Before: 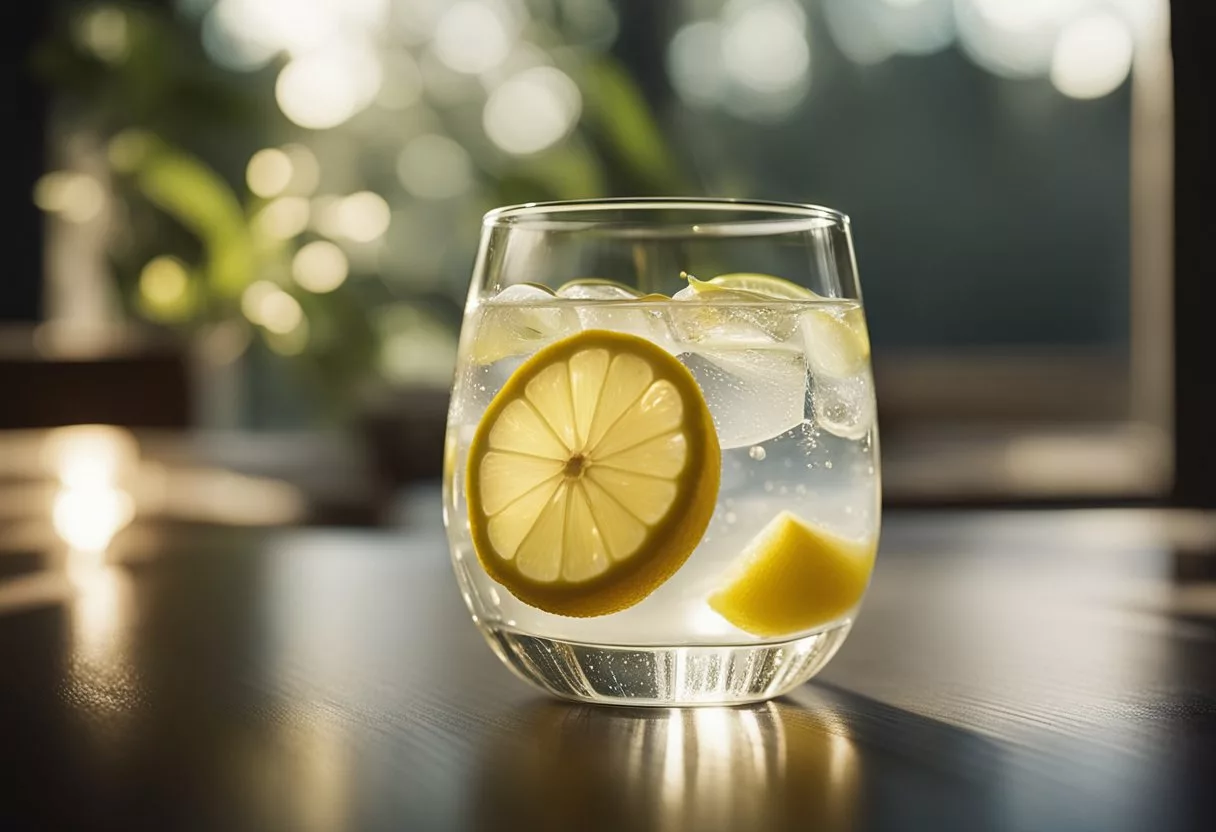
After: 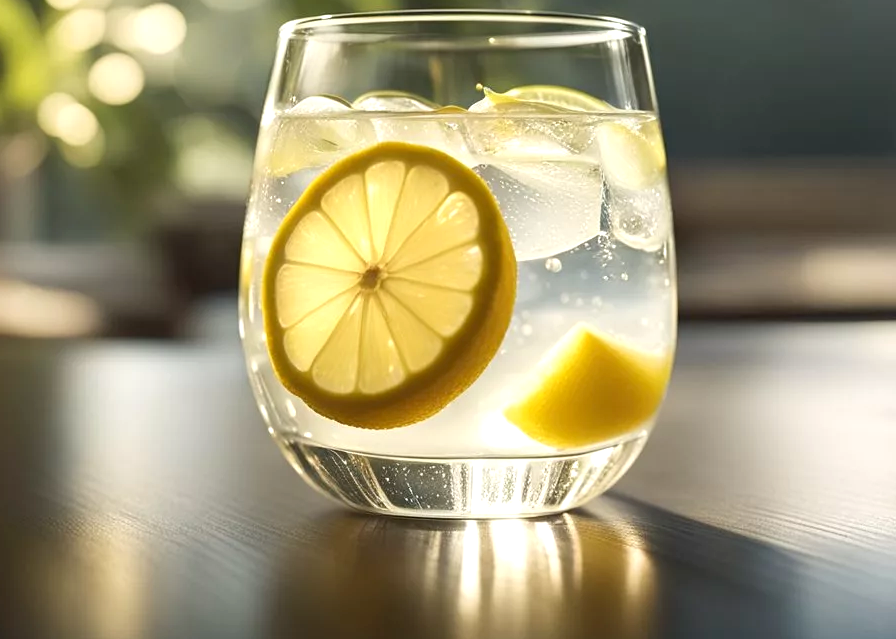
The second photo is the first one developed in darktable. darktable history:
crop: left 16.852%, top 22.676%, right 9.136%
exposure: black level correction 0.001, exposure 0.499 EV, compensate highlight preservation false
